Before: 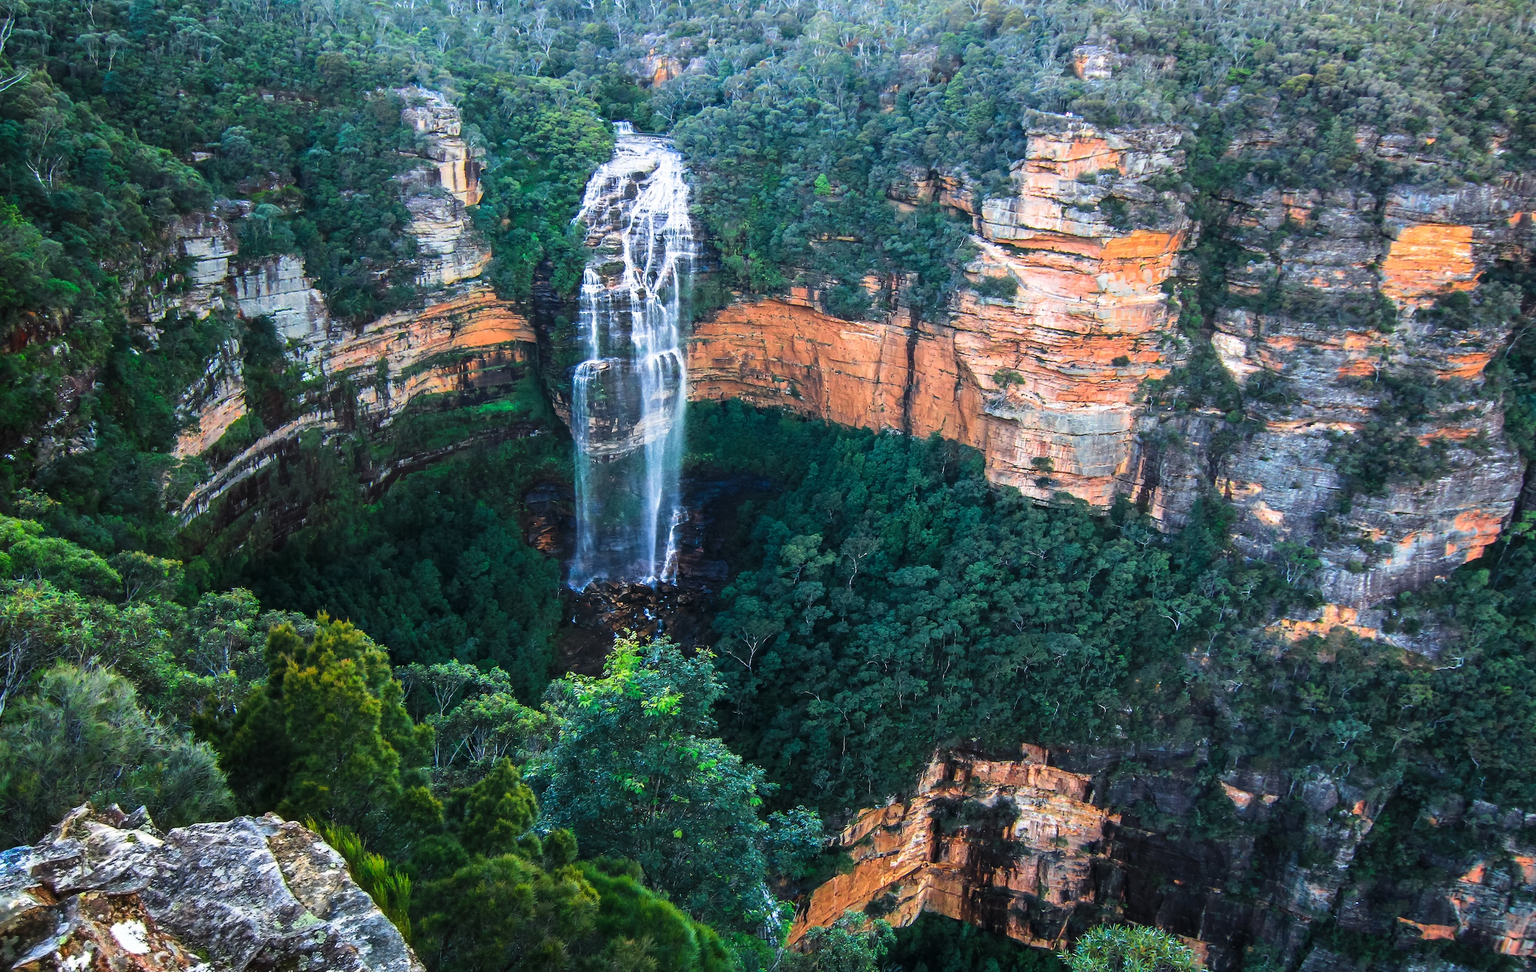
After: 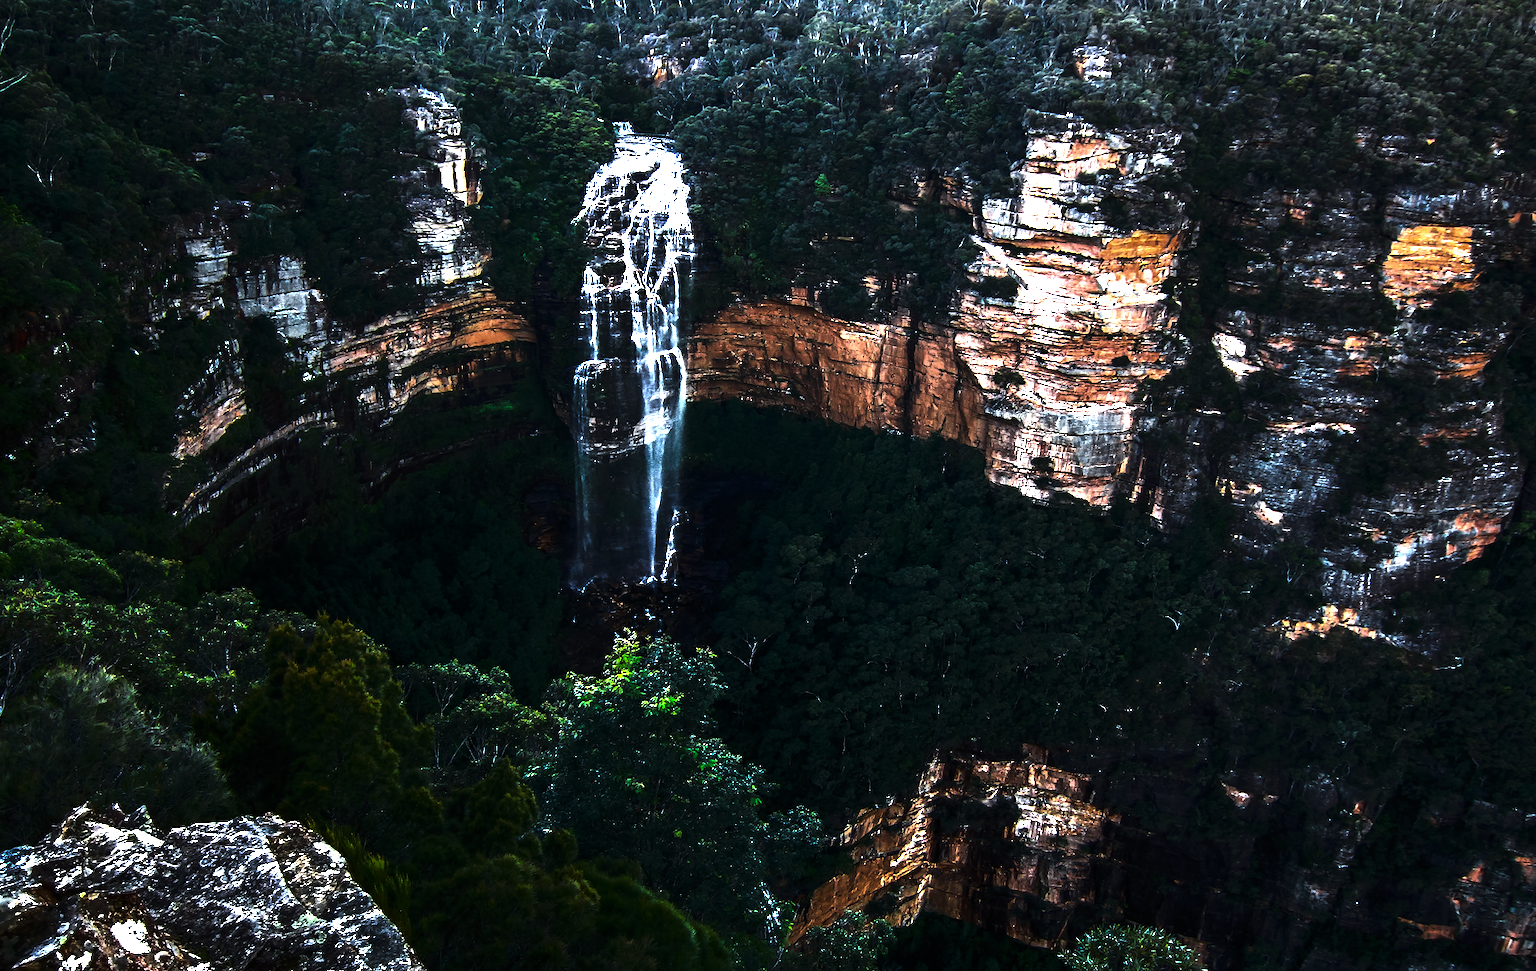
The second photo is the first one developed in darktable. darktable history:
white balance: red 0.983, blue 1.036
color correction: saturation 1.32
tone curve: curves: ch0 [(0, 0) (0.765, 0.349) (1, 1)], color space Lab, linked channels, preserve colors none
tone equalizer: -8 EV -0.75 EV, -7 EV -0.7 EV, -6 EV -0.6 EV, -5 EV -0.4 EV, -3 EV 0.4 EV, -2 EV 0.6 EV, -1 EV 0.7 EV, +0 EV 0.75 EV, edges refinement/feathering 500, mask exposure compensation -1.57 EV, preserve details no
